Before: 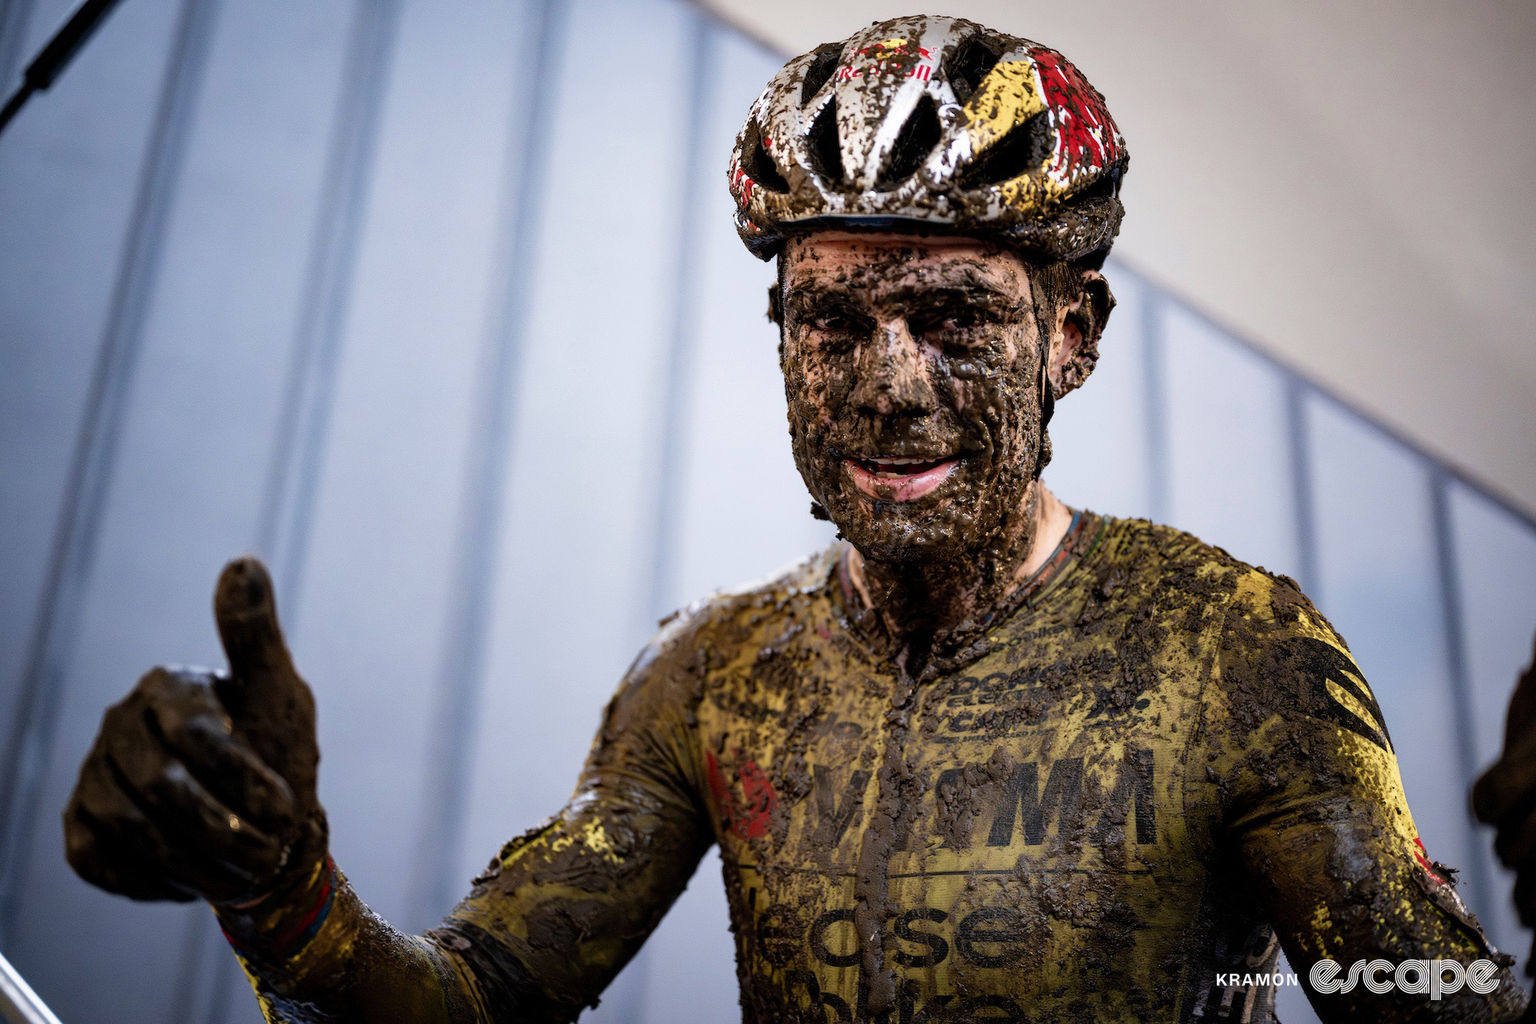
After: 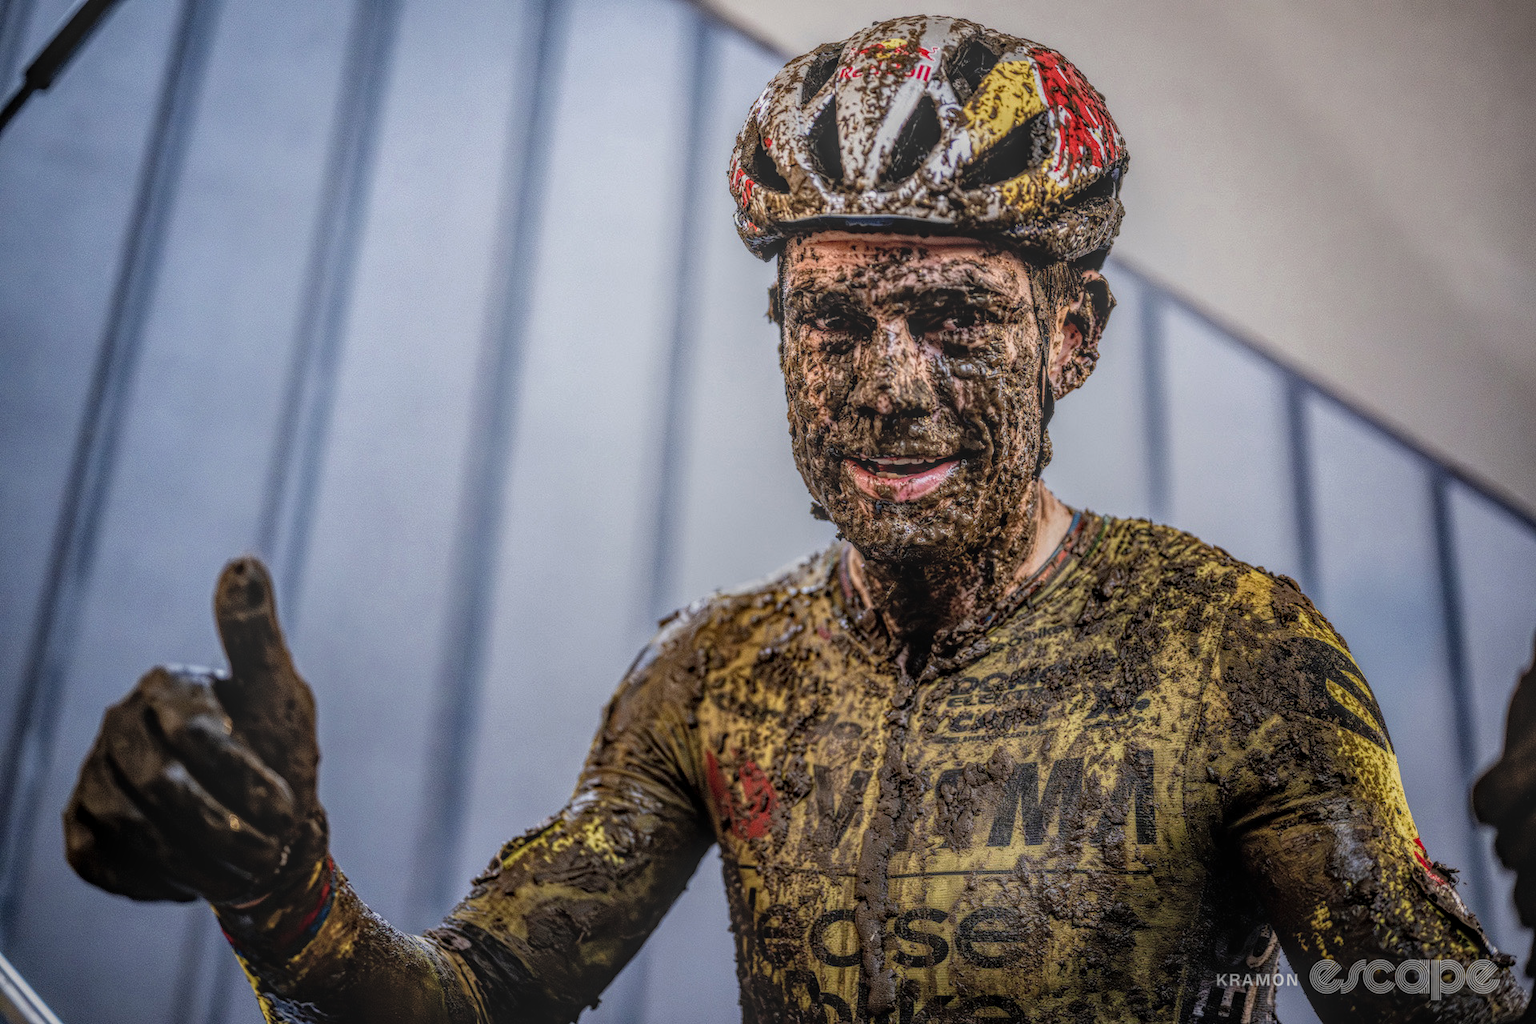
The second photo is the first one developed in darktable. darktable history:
local contrast: highlights 0%, shadows 0%, detail 200%, midtone range 0.25
exposure: exposure -0.157 EV, compensate highlight preservation false
